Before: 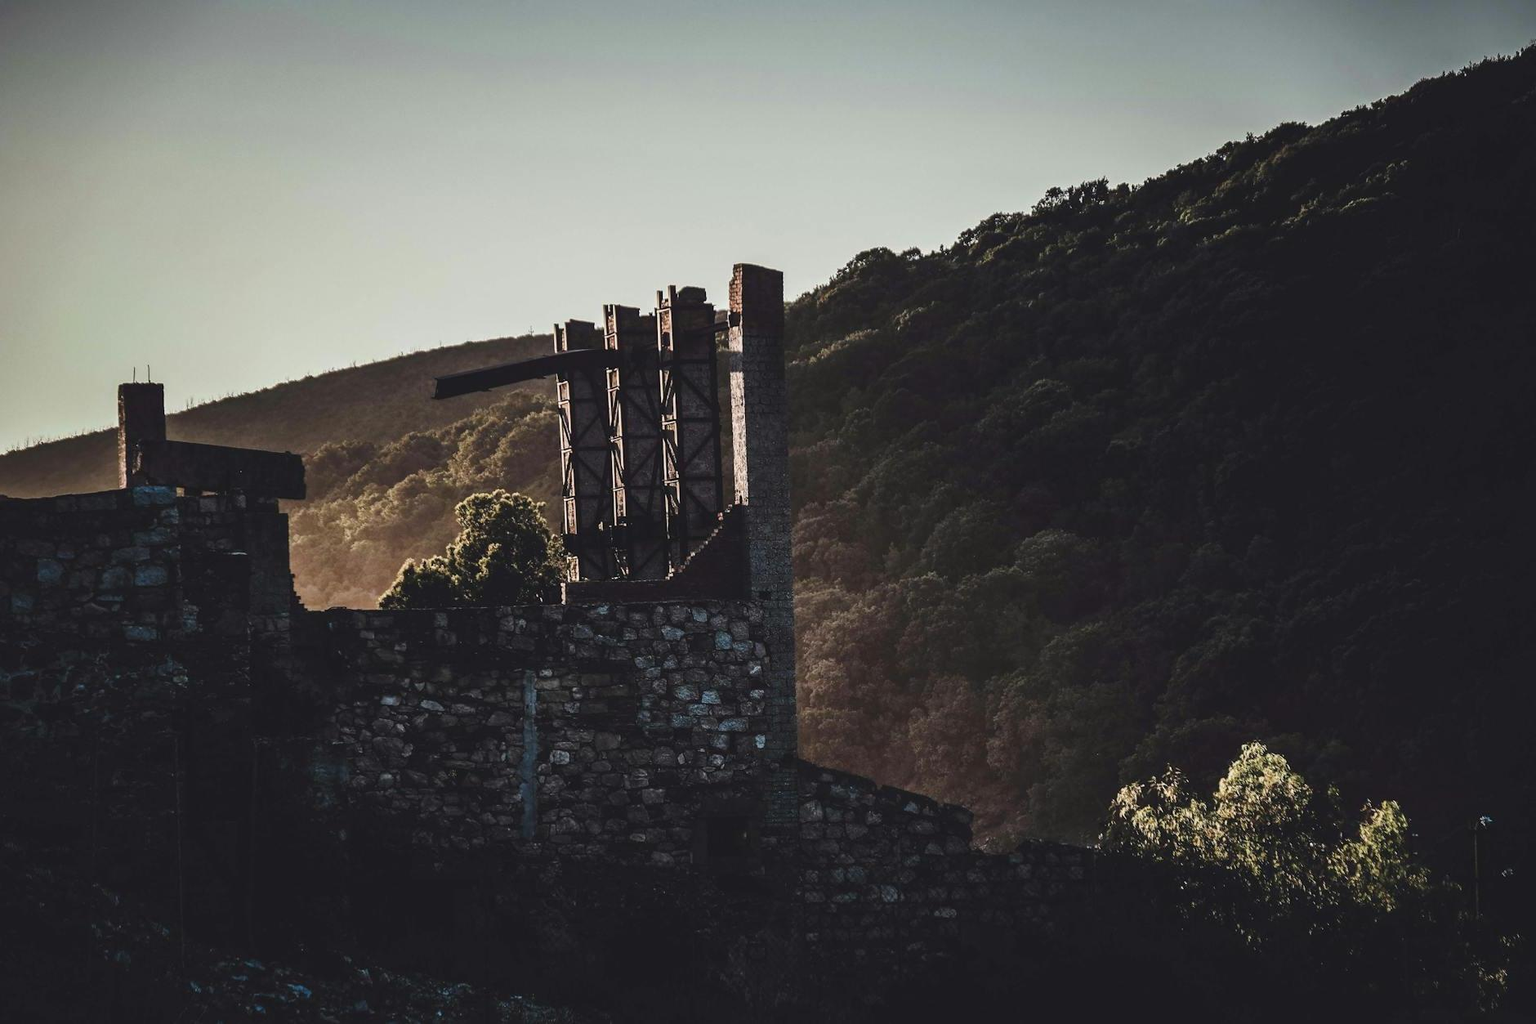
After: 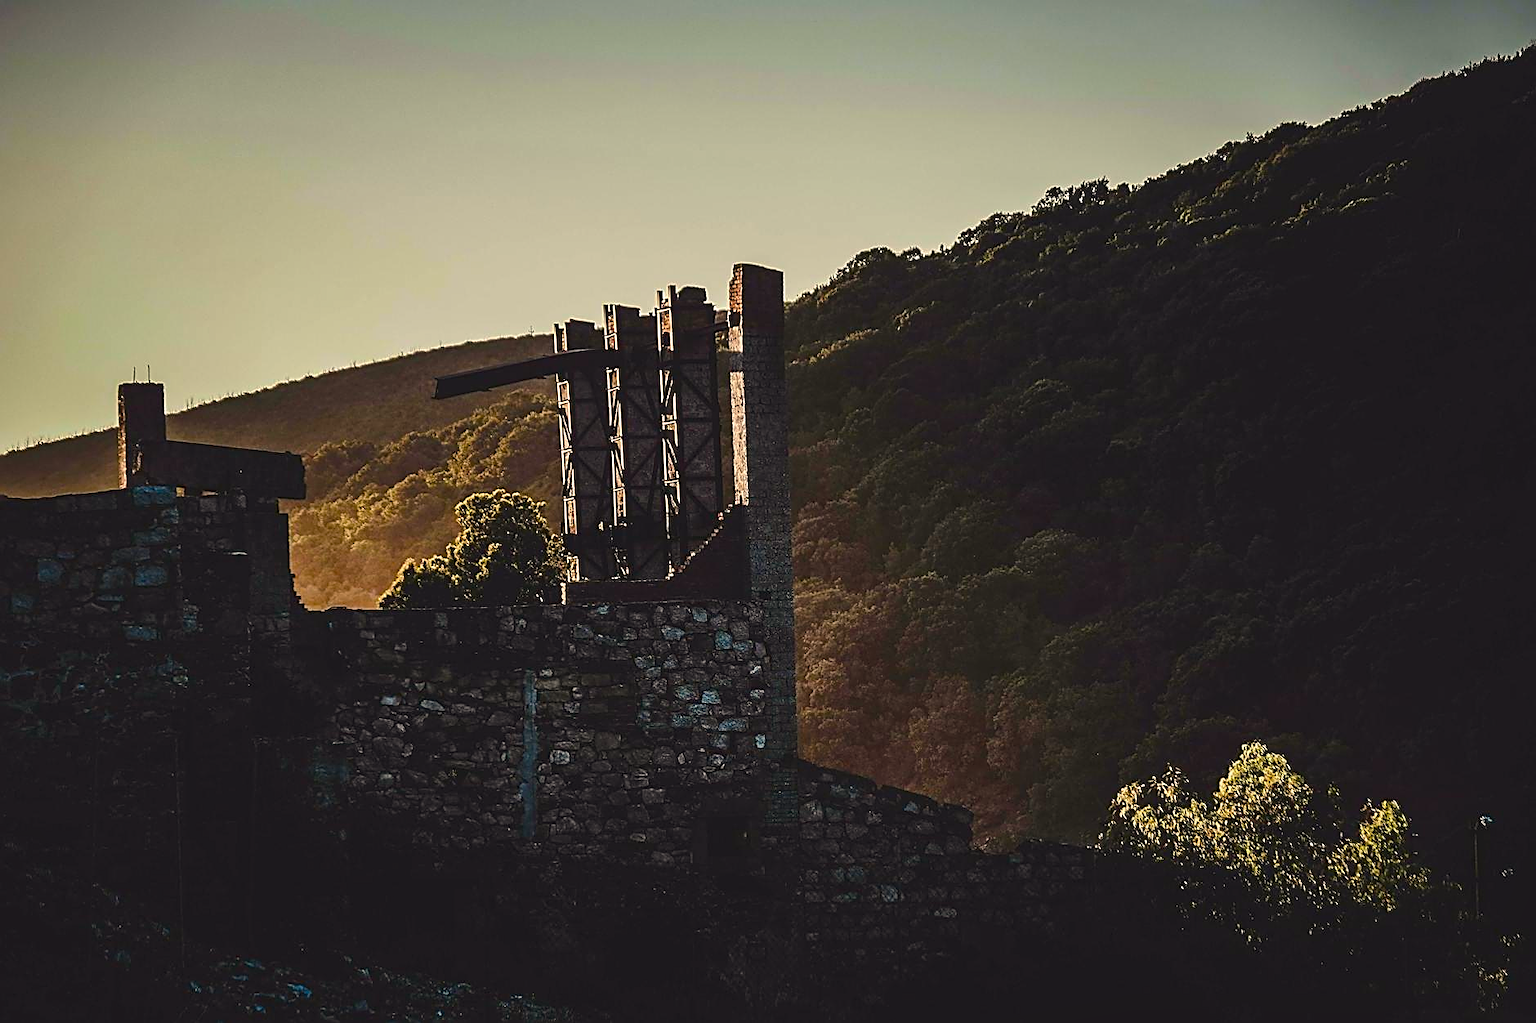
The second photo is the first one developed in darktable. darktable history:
white balance: red 1.045, blue 0.932
color balance rgb: linear chroma grading › global chroma 15%, perceptual saturation grading › global saturation 30%
shadows and highlights: shadows -20, white point adjustment -2, highlights -35
sharpen: amount 1
